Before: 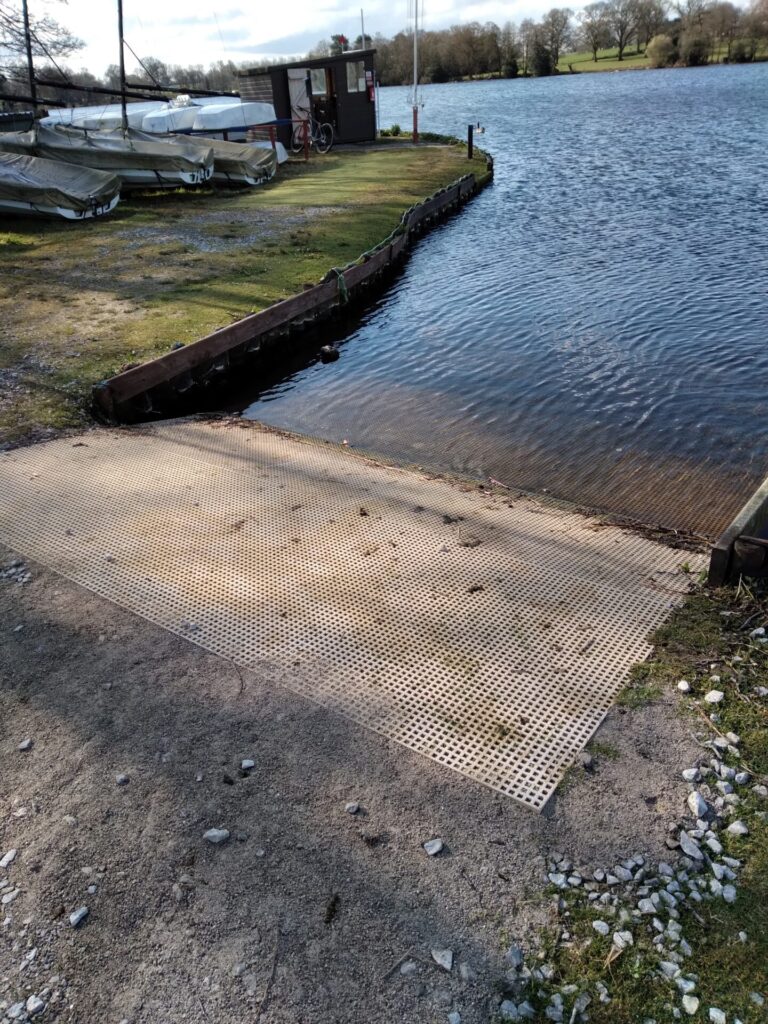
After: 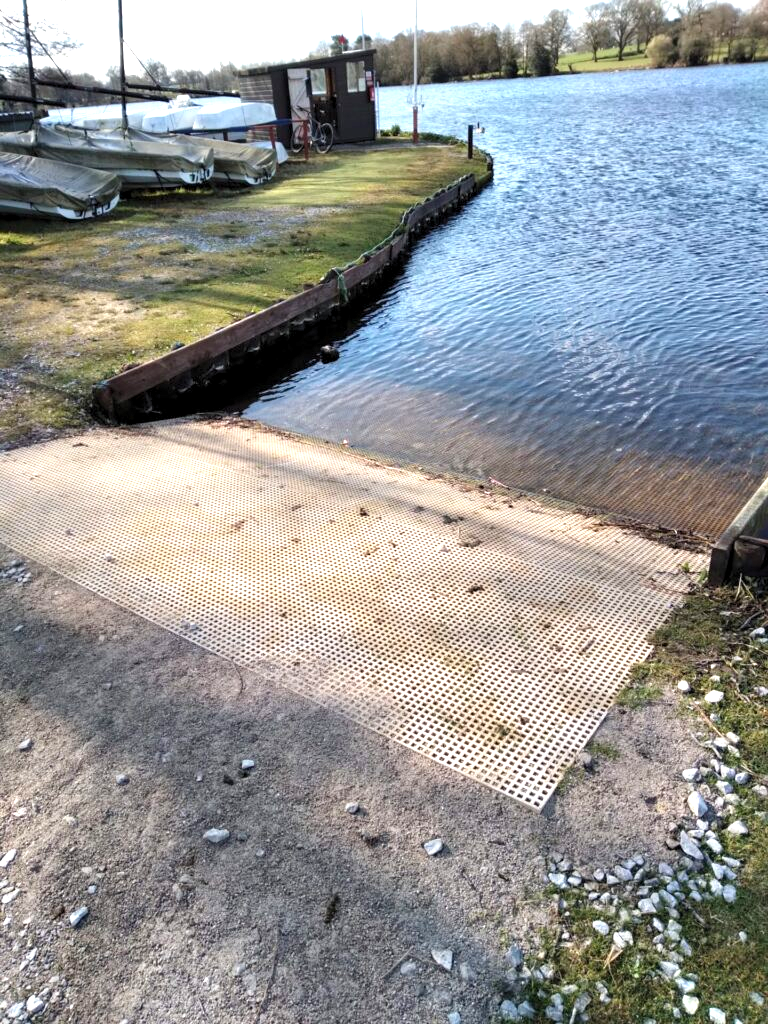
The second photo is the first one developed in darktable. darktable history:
exposure: black level correction 0, exposure 1.001 EV, compensate highlight preservation false
levels: levels [0.018, 0.493, 1]
